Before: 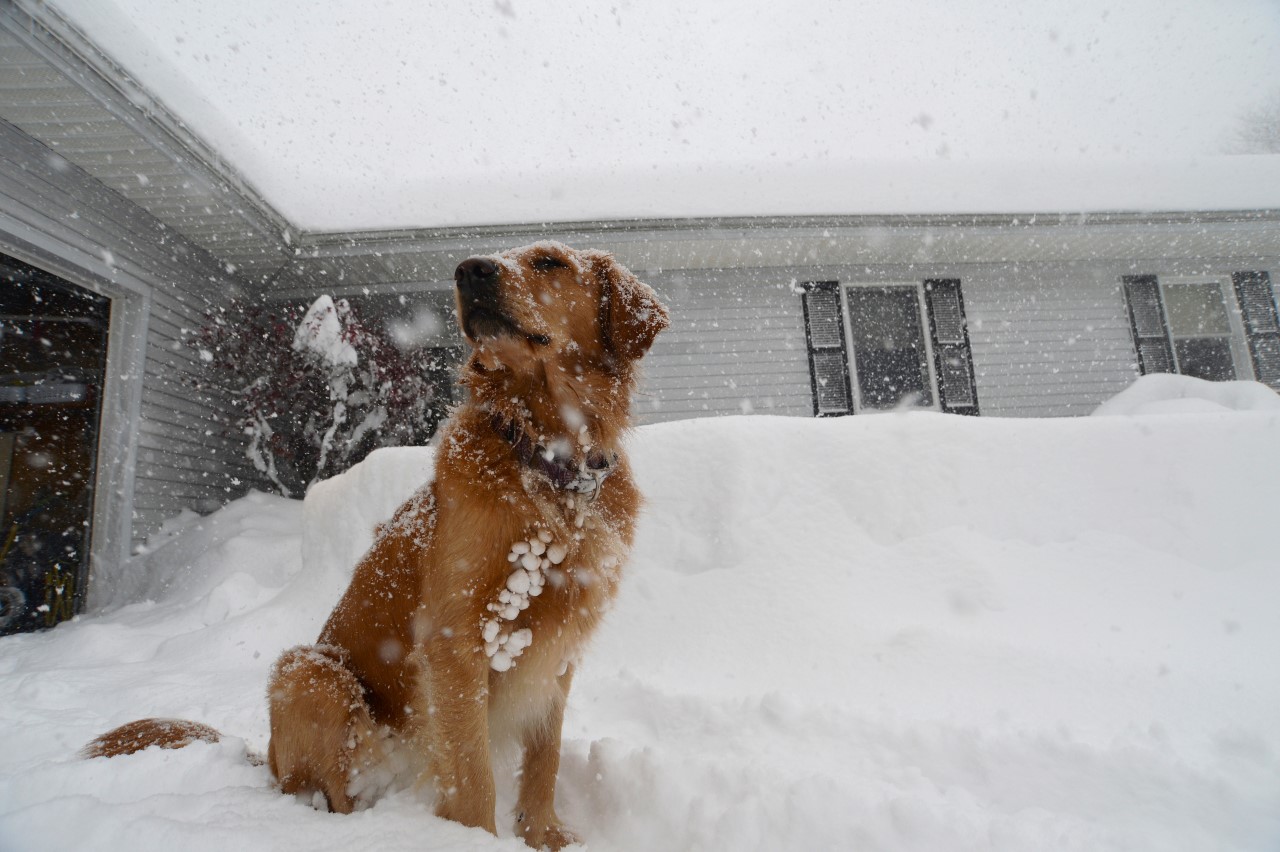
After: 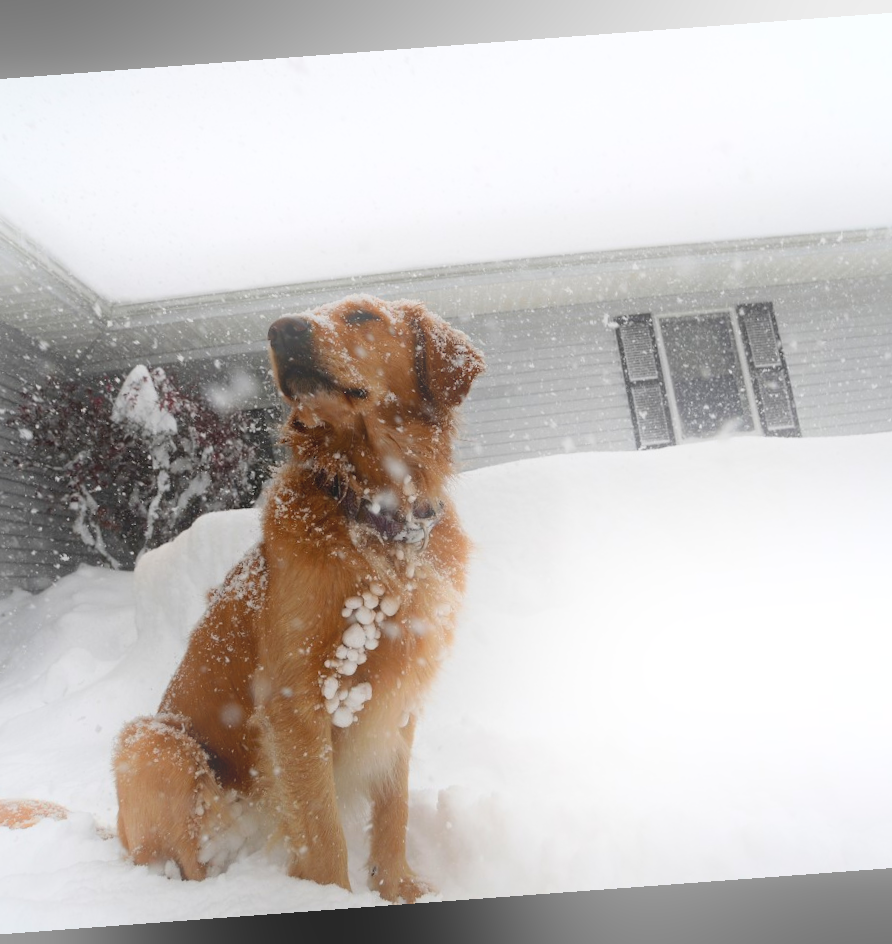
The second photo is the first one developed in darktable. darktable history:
crop: left 15.419%, right 17.914%
bloom: on, module defaults
rotate and perspective: rotation -4.25°, automatic cropping off
